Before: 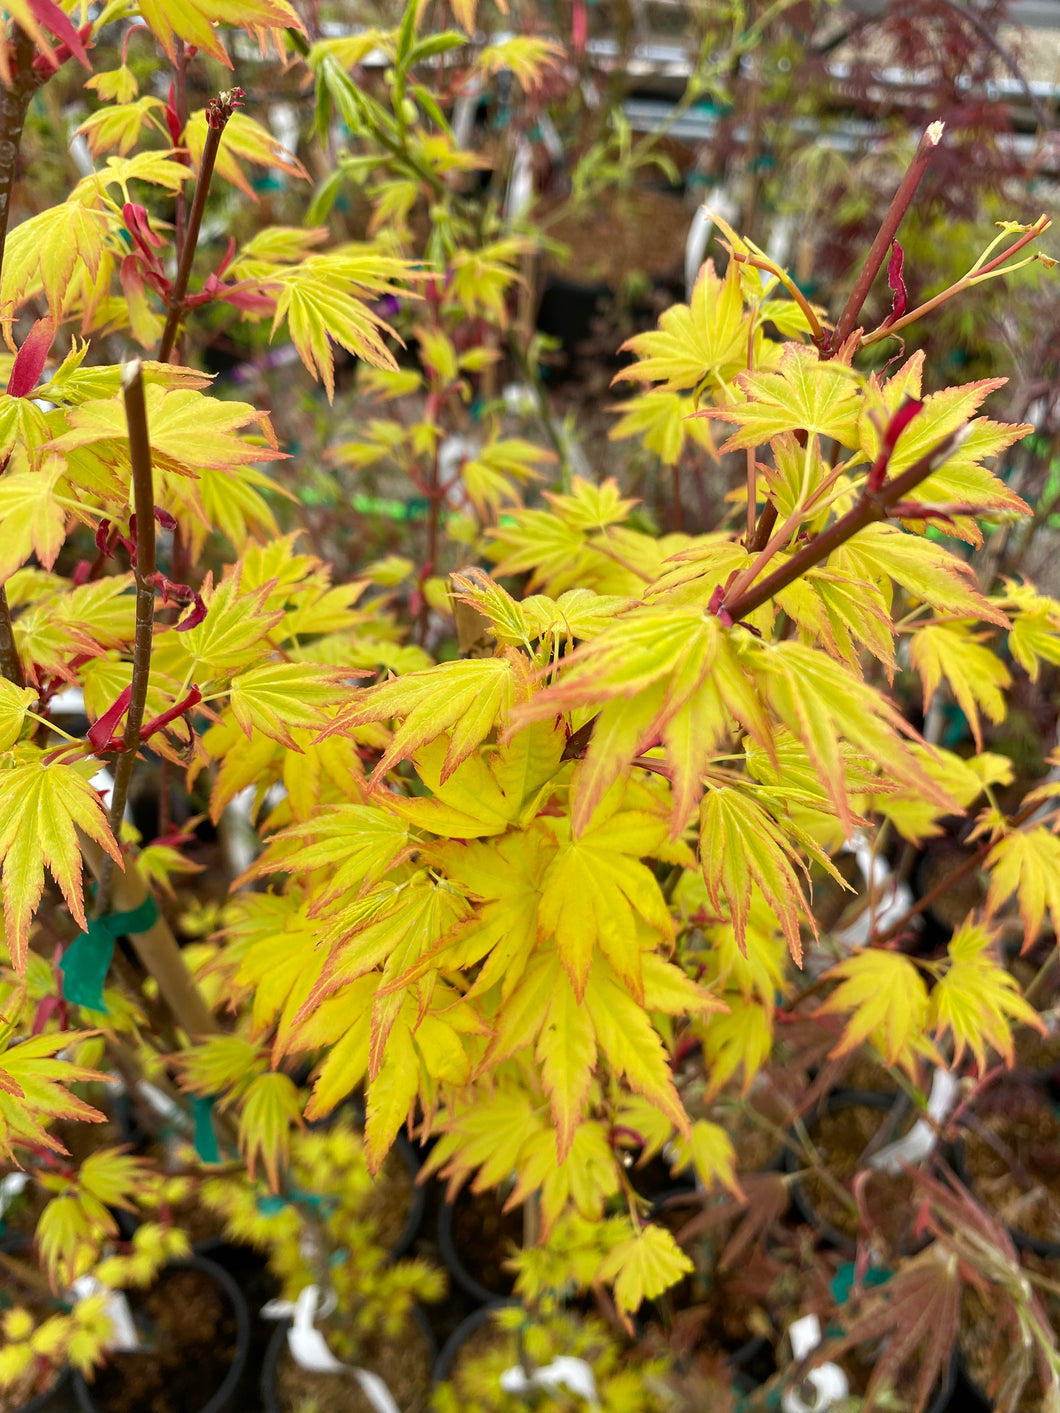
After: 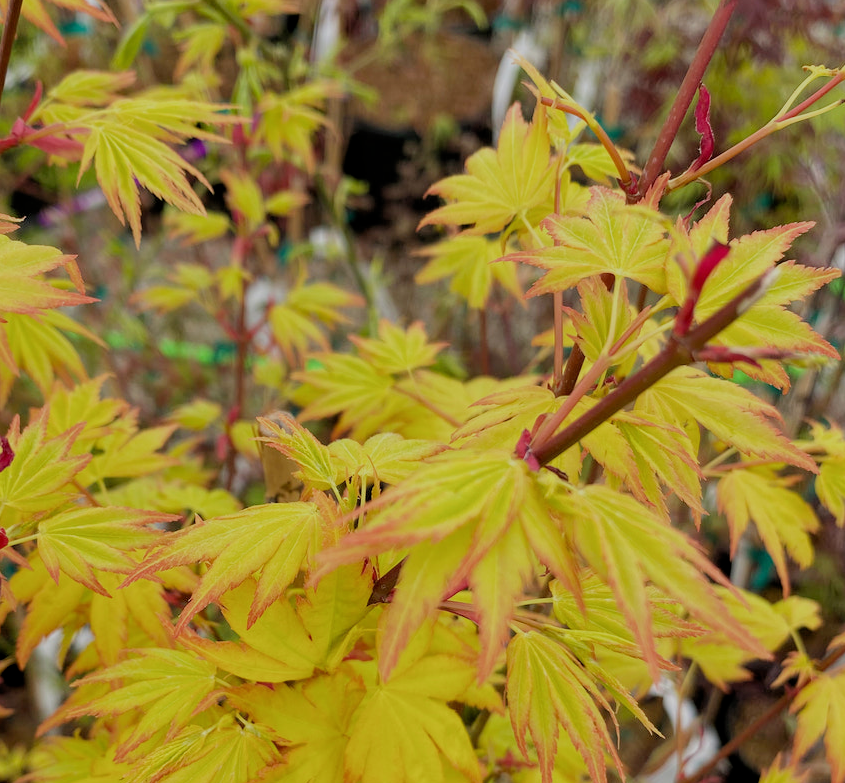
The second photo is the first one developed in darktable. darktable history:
crop: left 18.274%, top 11.11%, right 2.006%, bottom 33.45%
filmic rgb: black relative exposure -8.89 EV, white relative exposure 4.99 EV, threshold 2.99 EV, target black luminance 0%, hardness 3.79, latitude 66.54%, contrast 0.821, highlights saturation mix 11.4%, shadows ↔ highlights balance 20.1%, add noise in highlights 0.001, preserve chrominance max RGB, color science v3 (2019), use custom middle-gray values true, contrast in highlights soft, enable highlight reconstruction true
